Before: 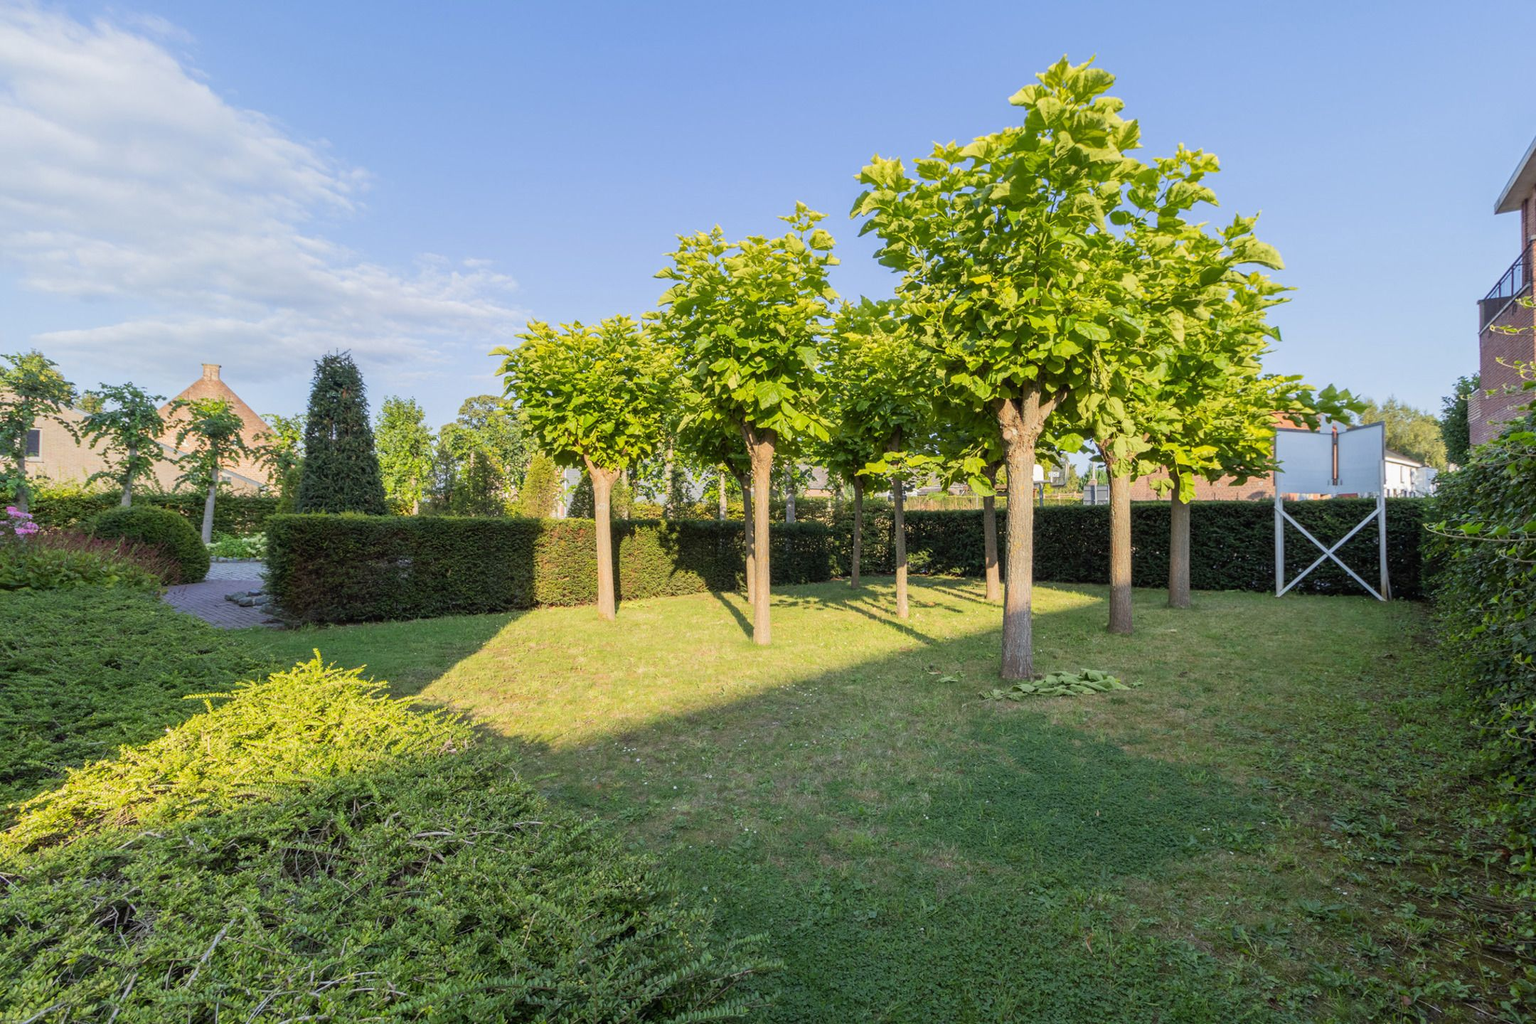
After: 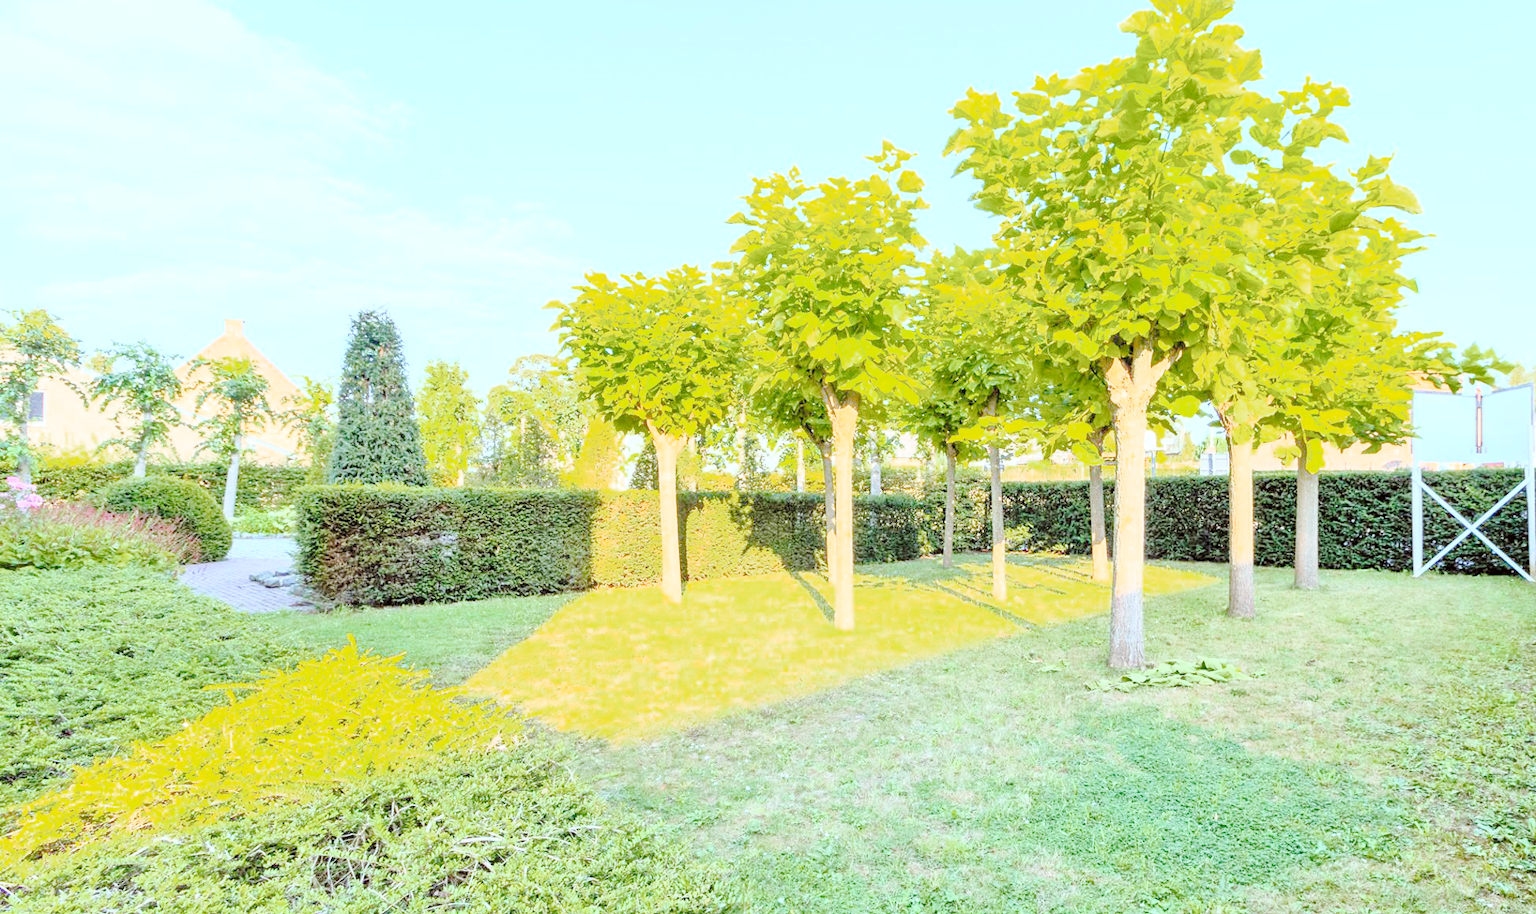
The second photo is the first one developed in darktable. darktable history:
color balance rgb: global offset › luminance -0.885%, perceptual saturation grading › global saturation 31.011%
color zones: curves: ch0 [(0, 0.5) (0.143, 0.5) (0.286, 0.456) (0.429, 0.5) (0.571, 0.5) (0.714, 0.5) (0.857, 0.5) (1, 0.5)]; ch1 [(0, 0.5) (0.143, 0.5) (0.286, 0.422) (0.429, 0.5) (0.571, 0.5) (0.714, 0.5) (0.857, 0.5) (1, 0.5)]
tone equalizer: -7 EV 0.142 EV, -6 EV 0.587 EV, -5 EV 1.11 EV, -4 EV 1.32 EV, -3 EV 1.18 EV, -2 EV 0.6 EV, -1 EV 0.15 EV
color correction: highlights a* -3.37, highlights b* -6.15, shadows a* 2.98, shadows b* 5.22
exposure: black level correction 0, exposure 0.896 EV, compensate highlight preservation false
contrast brightness saturation: contrast 0.389, brightness 0.531
tone curve: curves: ch0 [(0, 0) (0.071, 0.06) (0.253, 0.242) (0.437, 0.498) (0.55, 0.644) (0.657, 0.749) (0.823, 0.876) (1, 0.99)]; ch1 [(0, 0) (0.346, 0.307) (0.408, 0.369) (0.453, 0.457) (0.476, 0.489) (0.502, 0.493) (0.521, 0.515) (0.537, 0.531) (0.612, 0.641) (0.676, 0.728) (1, 1)]; ch2 [(0, 0) (0.346, 0.34) (0.434, 0.46) (0.485, 0.494) (0.5, 0.494) (0.511, 0.504) (0.537, 0.551) (0.579, 0.599) (0.625, 0.686) (1, 1)], preserve colors none
crop: top 7.435%, right 9.687%, bottom 11.937%
